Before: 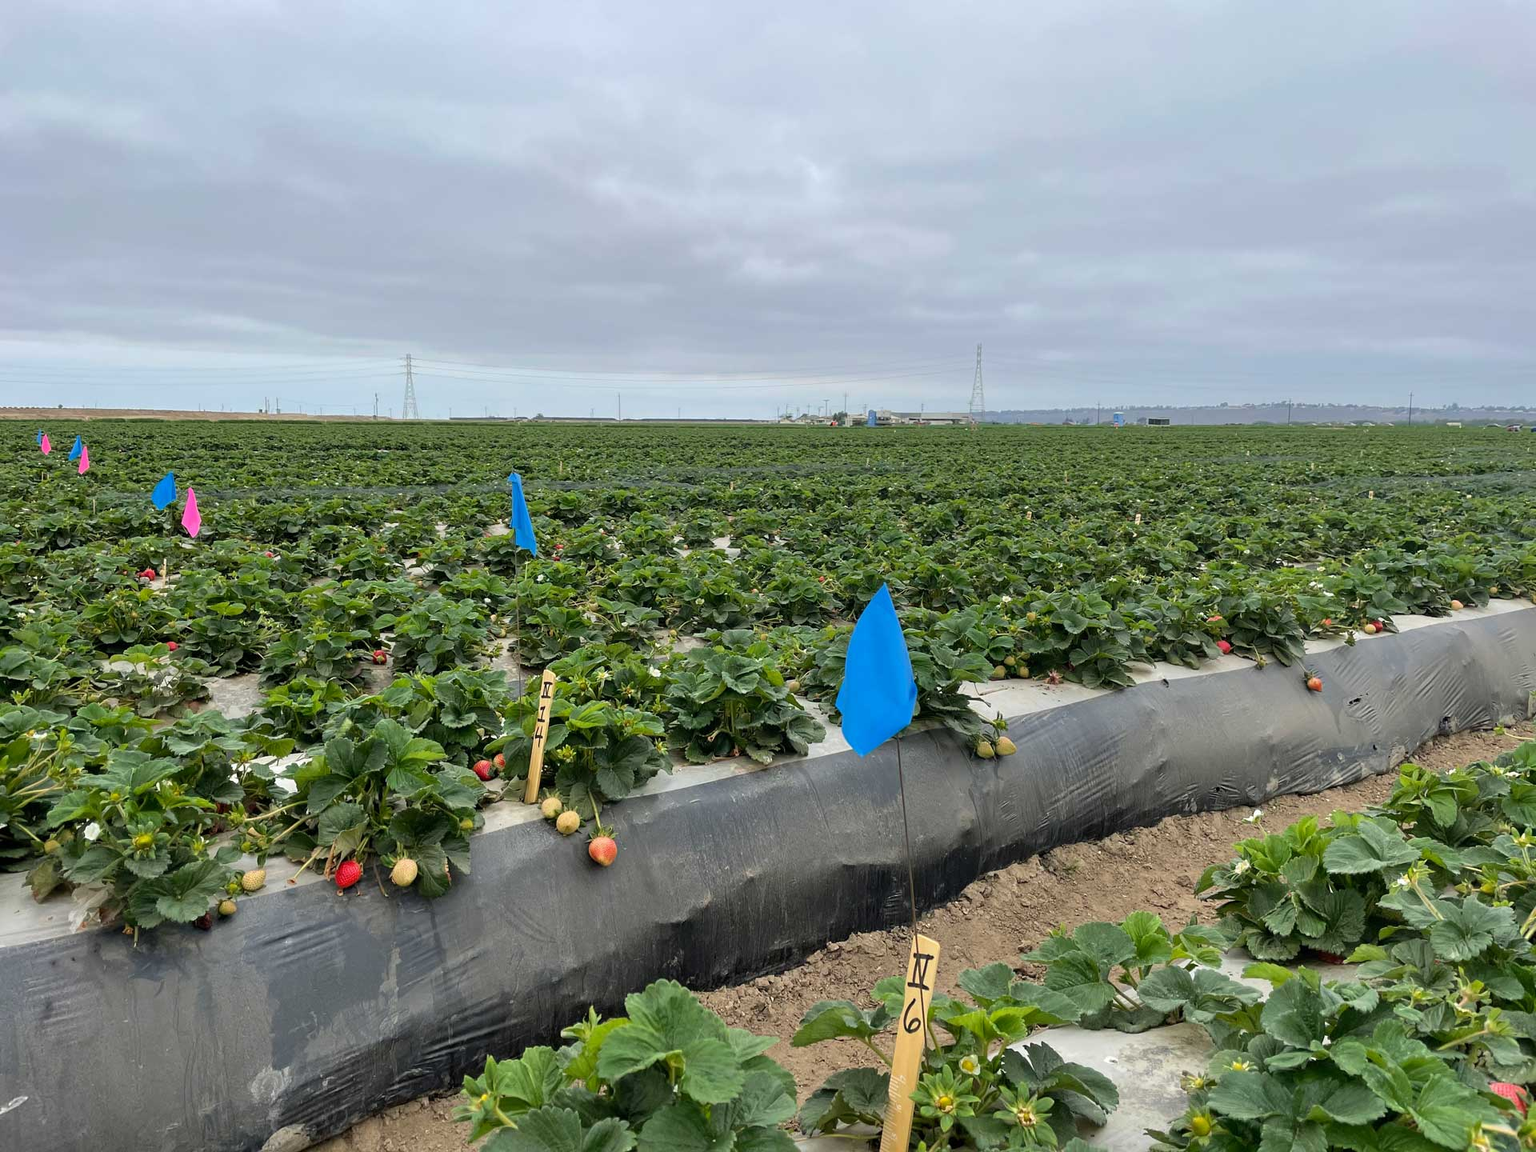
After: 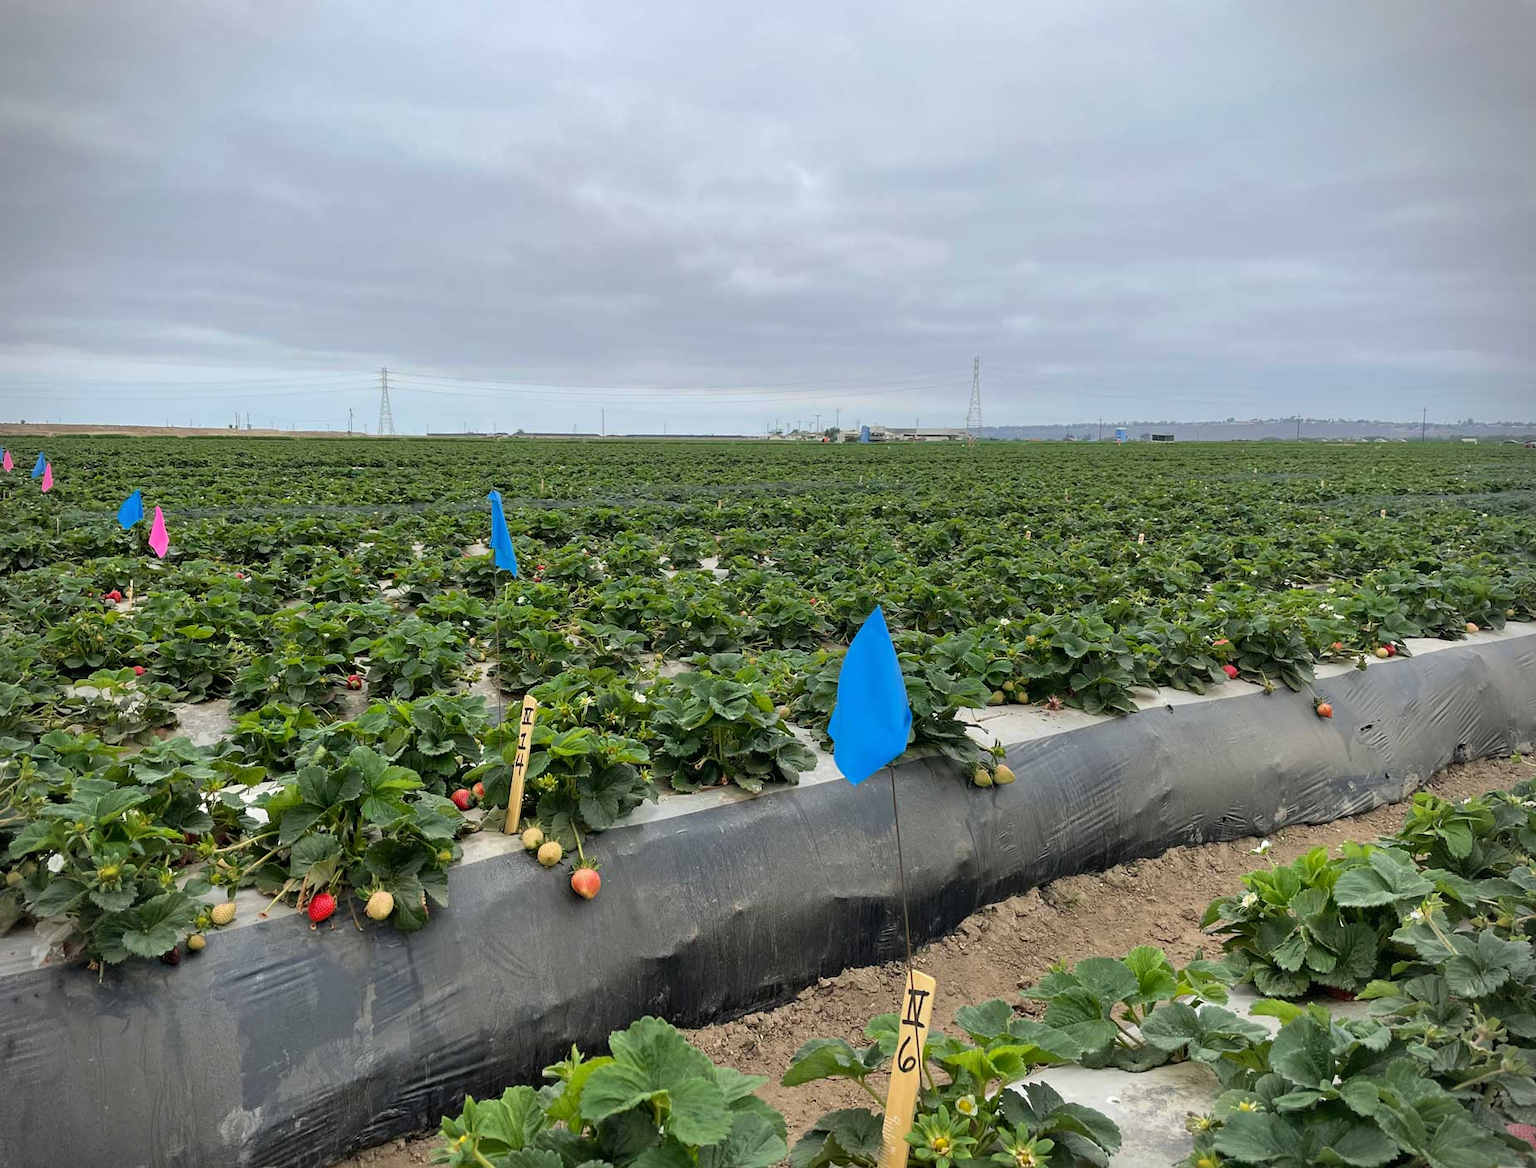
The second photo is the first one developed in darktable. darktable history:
crop and rotate: left 2.536%, right 1.107%, bottom 2.246%
vignetting: dithering 8-bit output, unbound false
